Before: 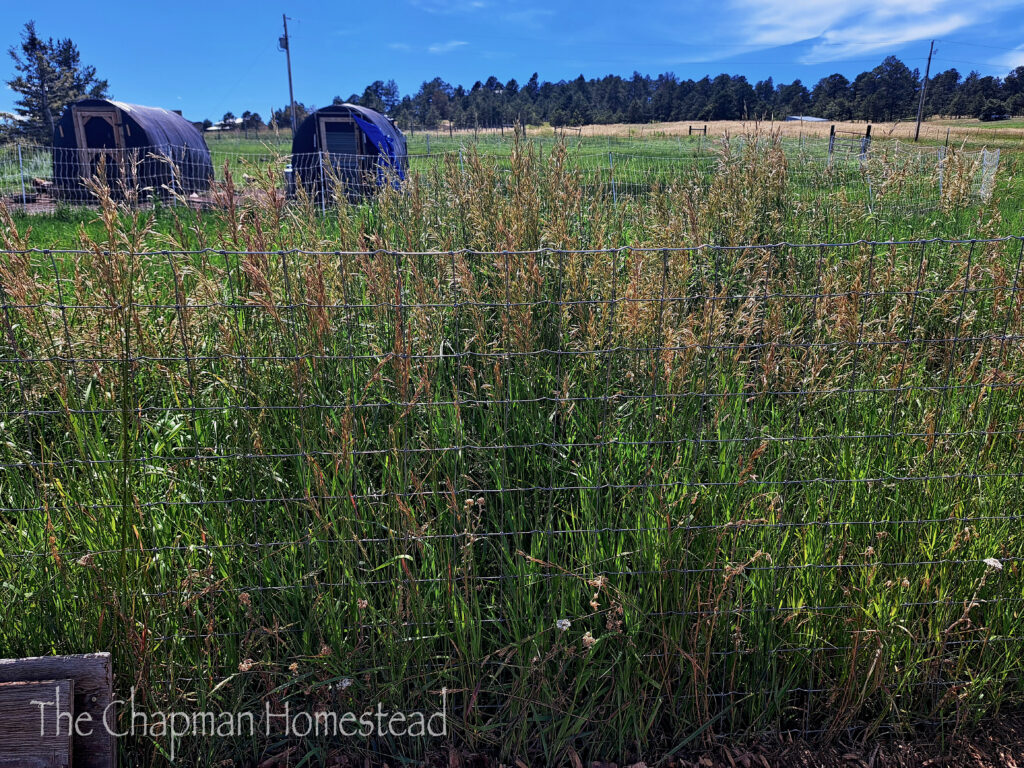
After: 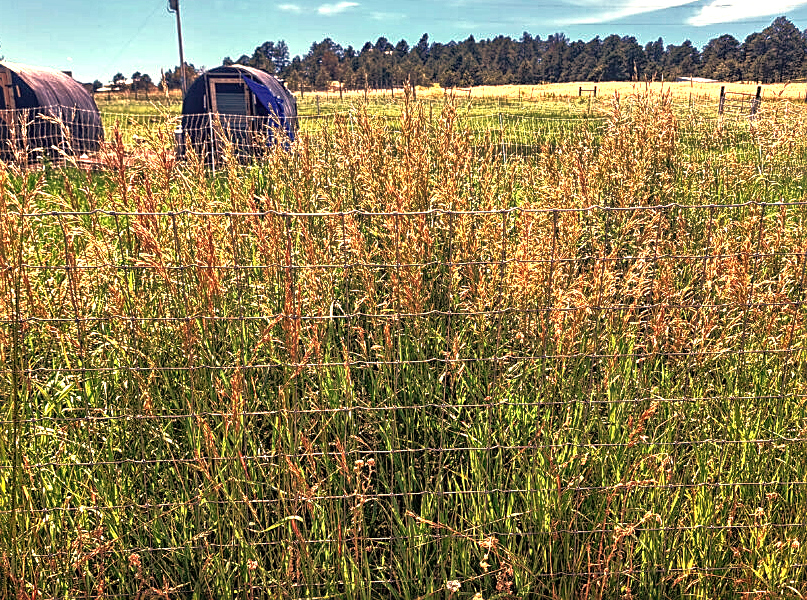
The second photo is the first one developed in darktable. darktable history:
white balance: red 1.467, blue 0.684
sharpen: on, module defaults
rgb curve: curves: ch0 [(0, 0) (0.415, 0.237) (1, 1)]
exposure: black level correction 0, exposure 1.3 EV, compensate exposure bias true, compensate highlight preservation false
tone equalizer: -8 EV 0.001 EV, -7 EV -0.004 EV, -6 EV 0.009 EV, -5 EV 0.032 EV, -4 EV 0.276 EV, -3 EV 0.644 EV, -2 EV 0.584 EV, -1 EV 0.187 EV, +0 EV 0.024 EV
local contrast: on, module defaults
crop and rotate: left 10.77%, top 5.1%, right 10.41%, bottom 16.76%
